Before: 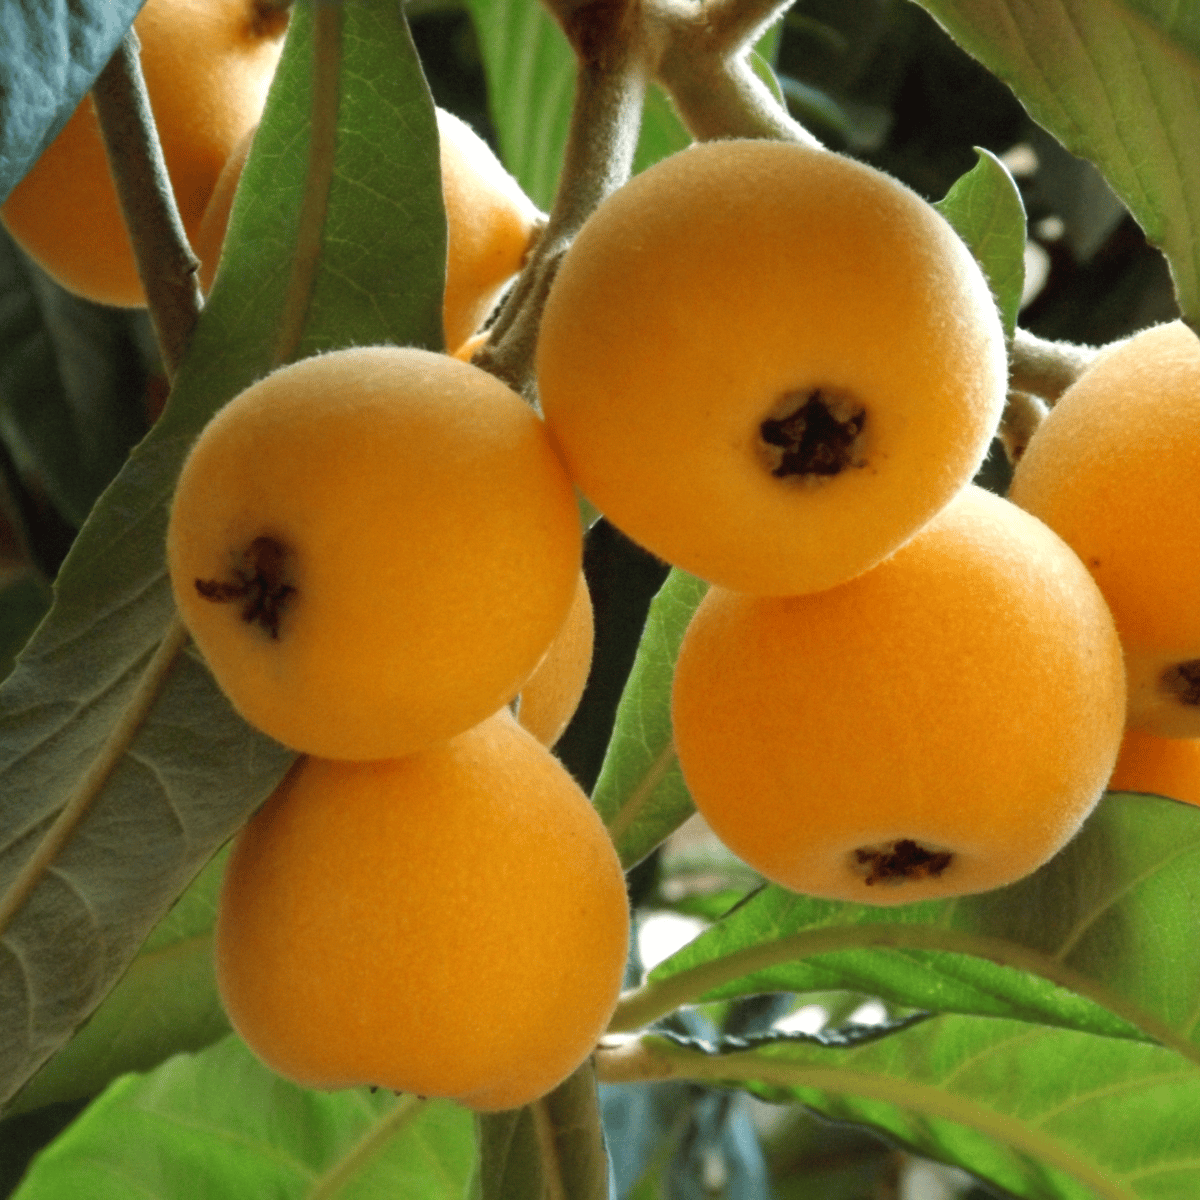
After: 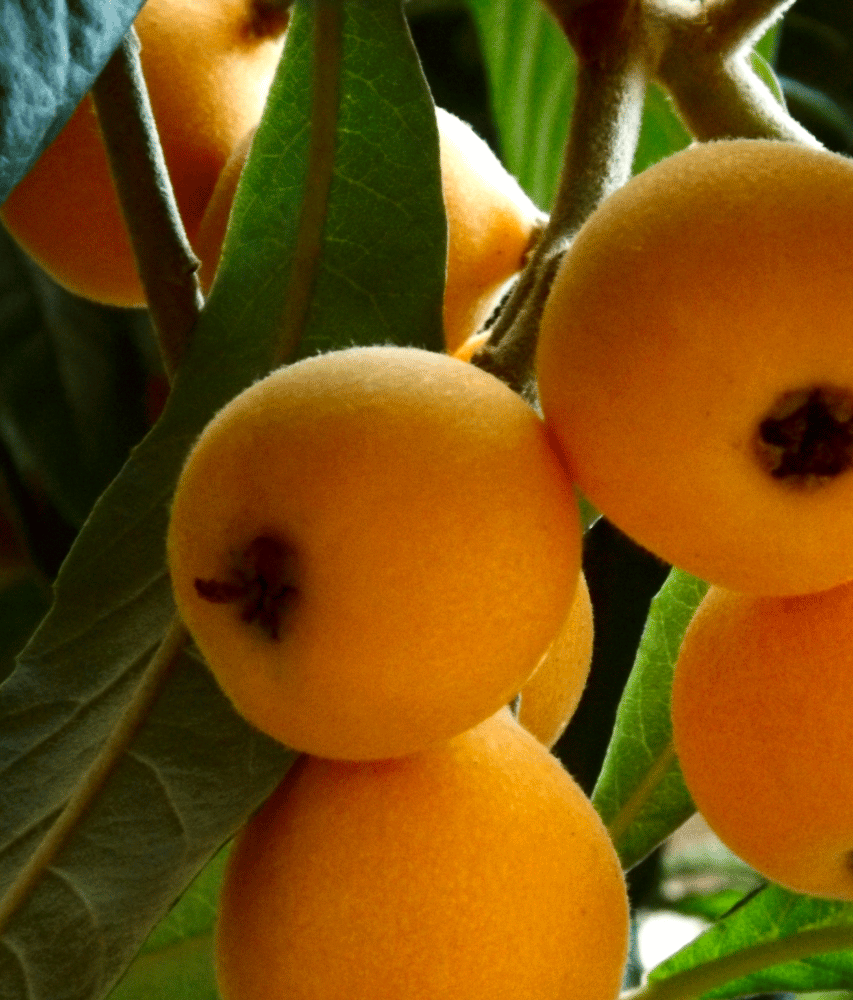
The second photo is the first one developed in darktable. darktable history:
contrast brightness saturation: contrast 0.21, brightness -0.11, saturation 0.21
crop: right 28.885%, bottom 16.626%
